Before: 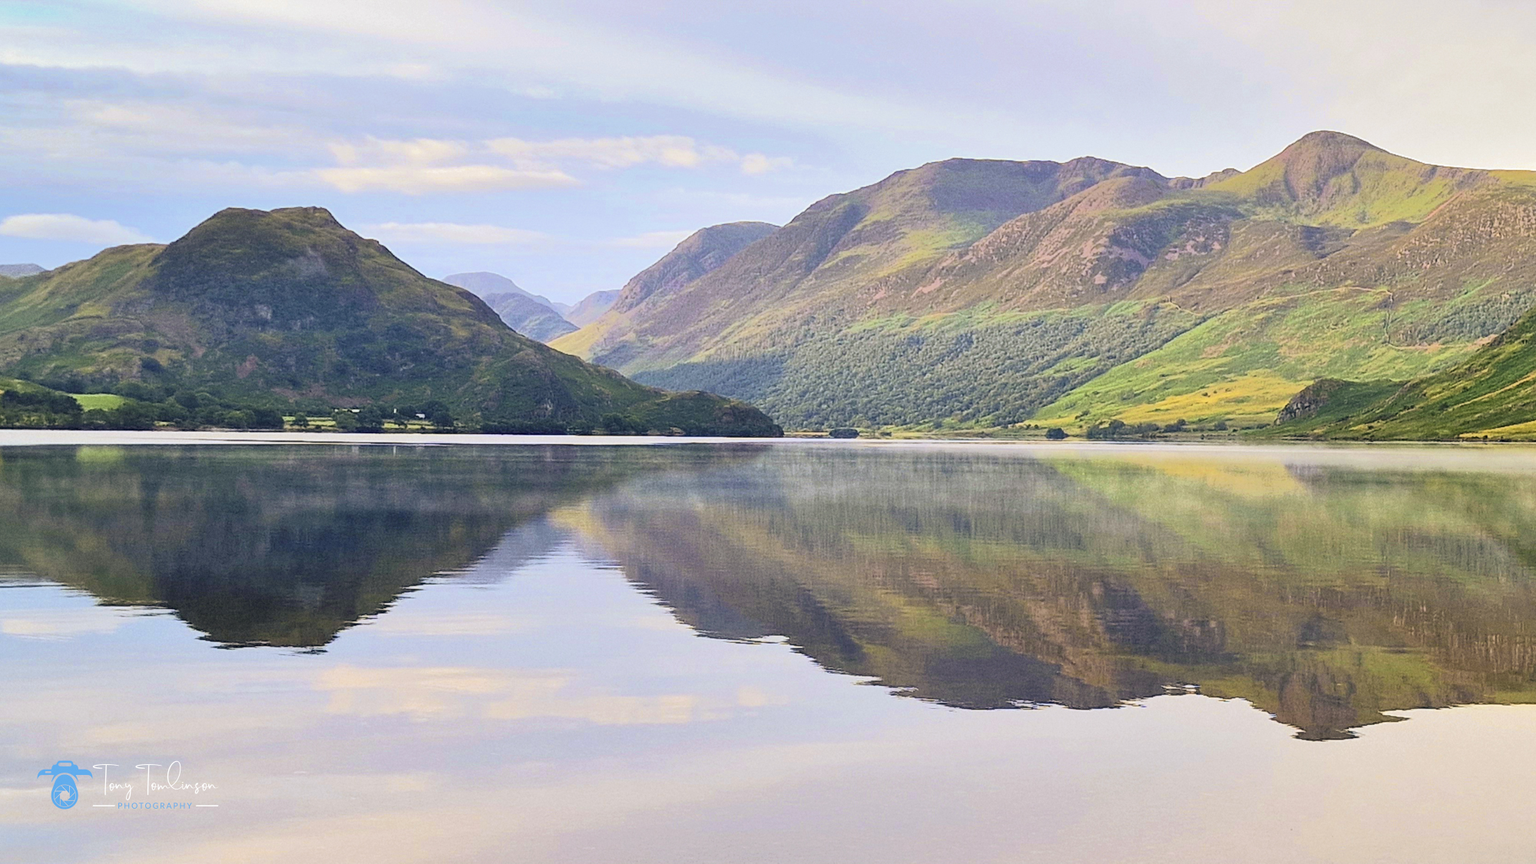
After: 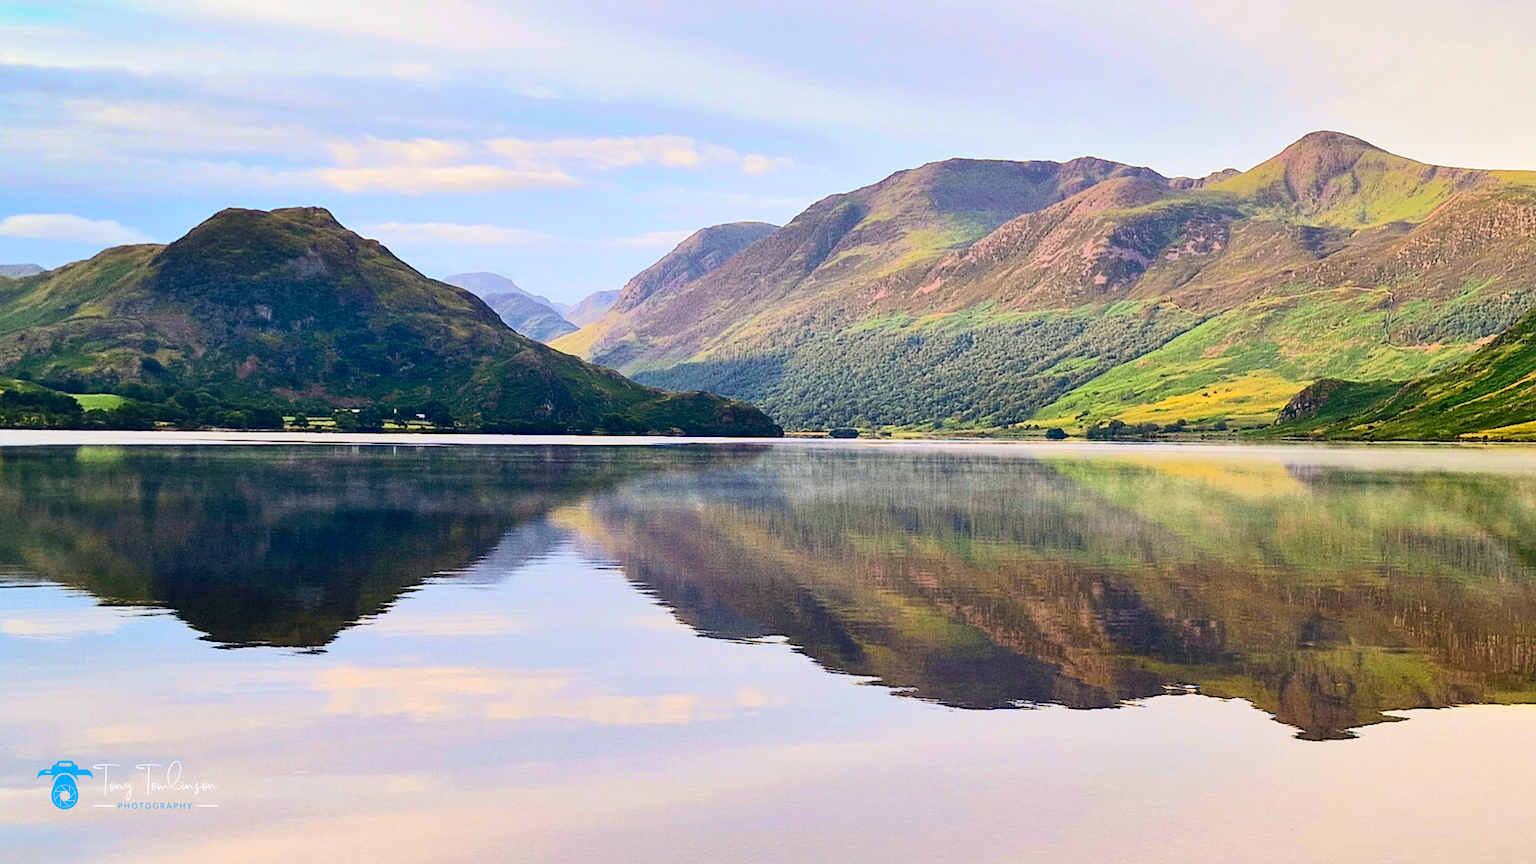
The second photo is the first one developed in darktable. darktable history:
contrast brightness saturation: contrast 0.191, brightness -0.111, saturation 0.212
